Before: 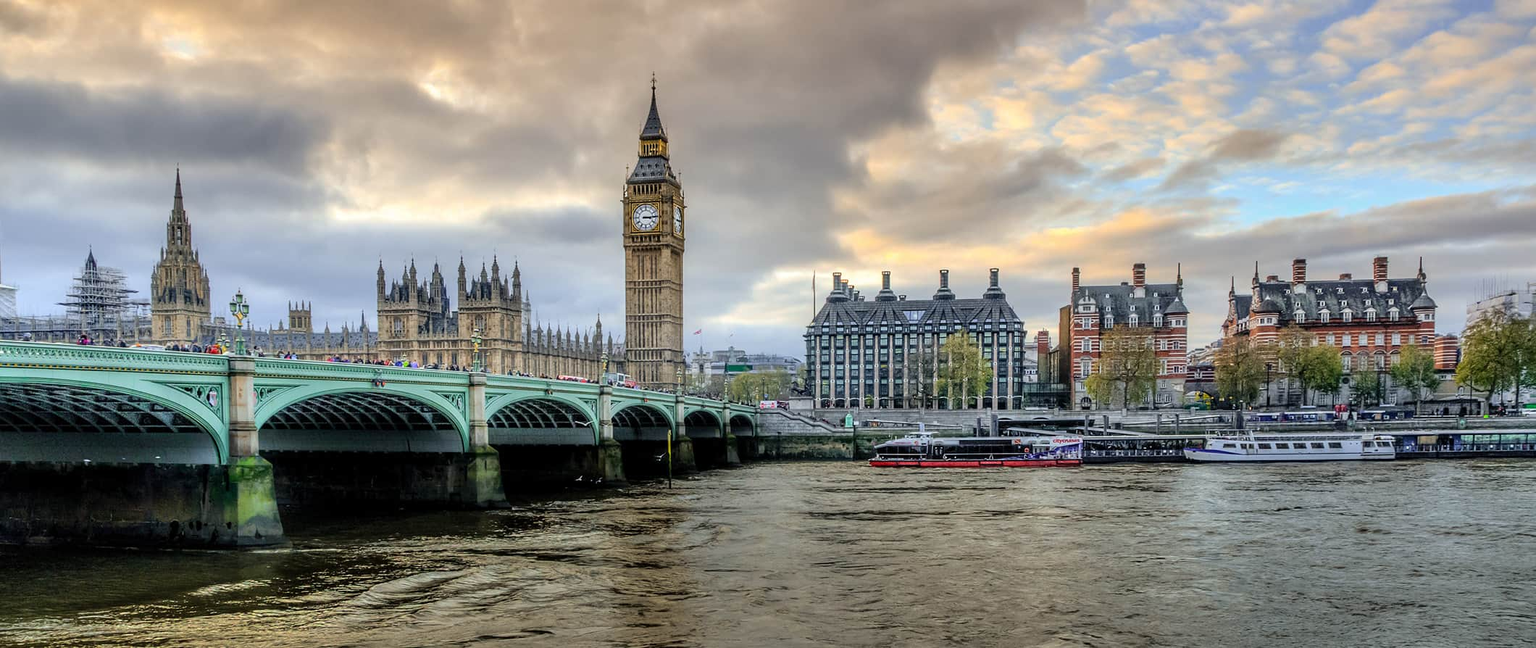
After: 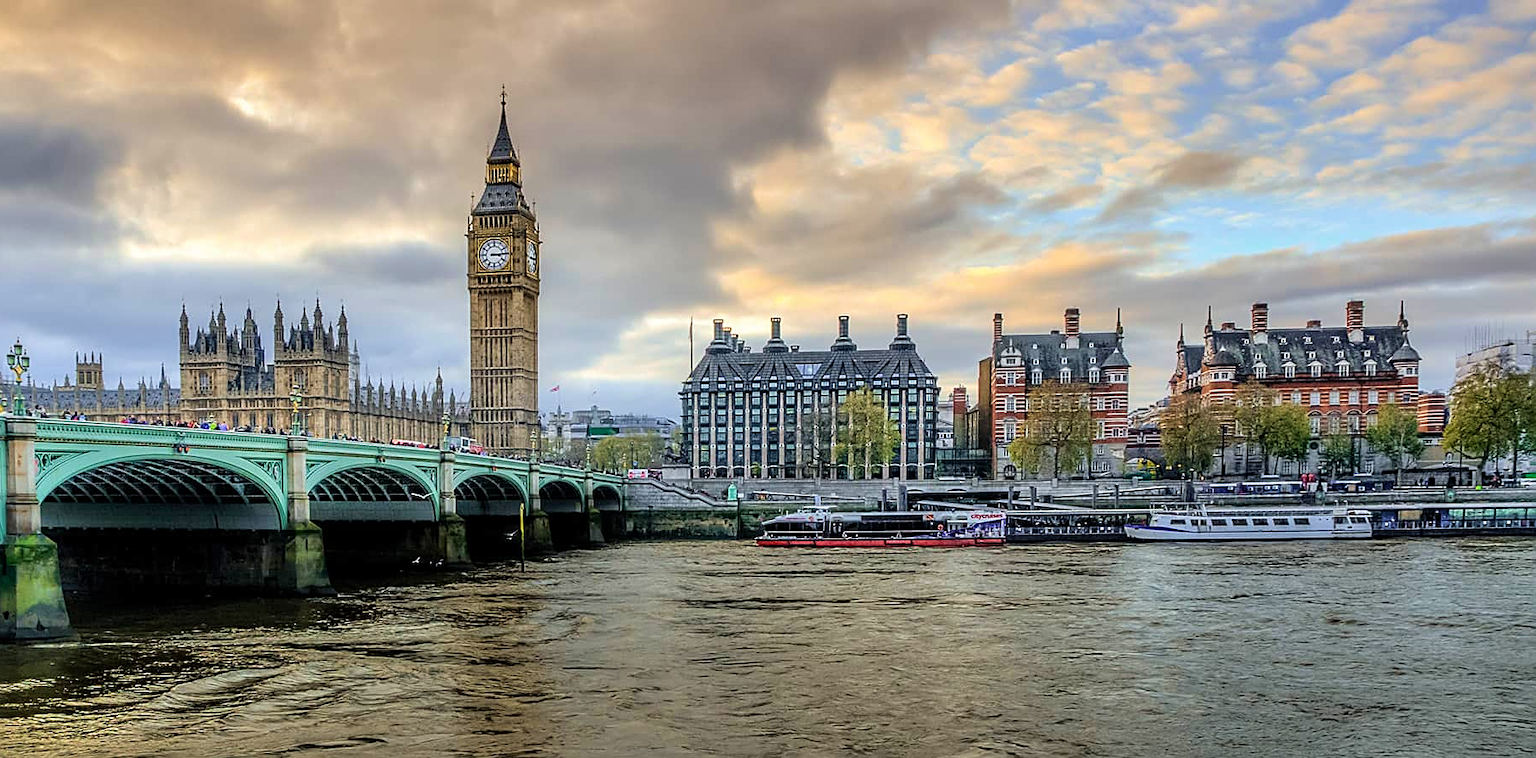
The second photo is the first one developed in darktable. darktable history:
crop and rotate: left 14.587%
velvia: on, module defaults
sharpen: on, module defaults
